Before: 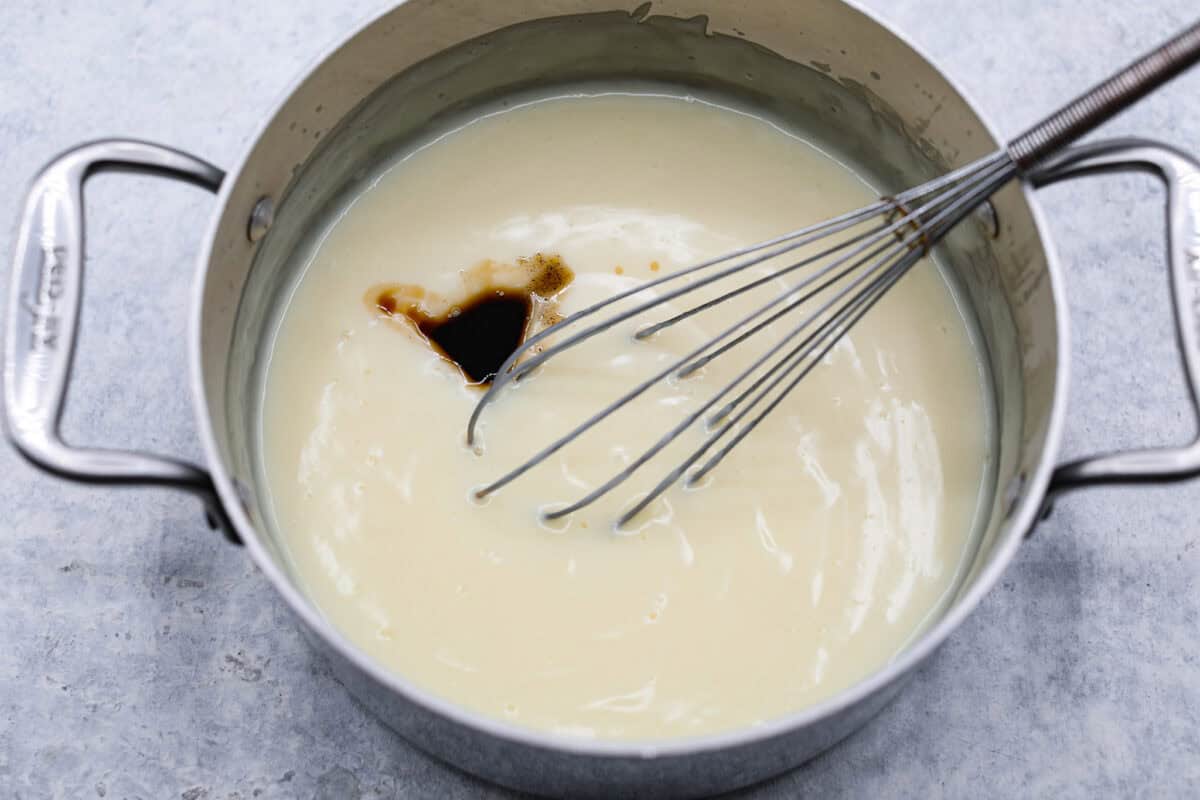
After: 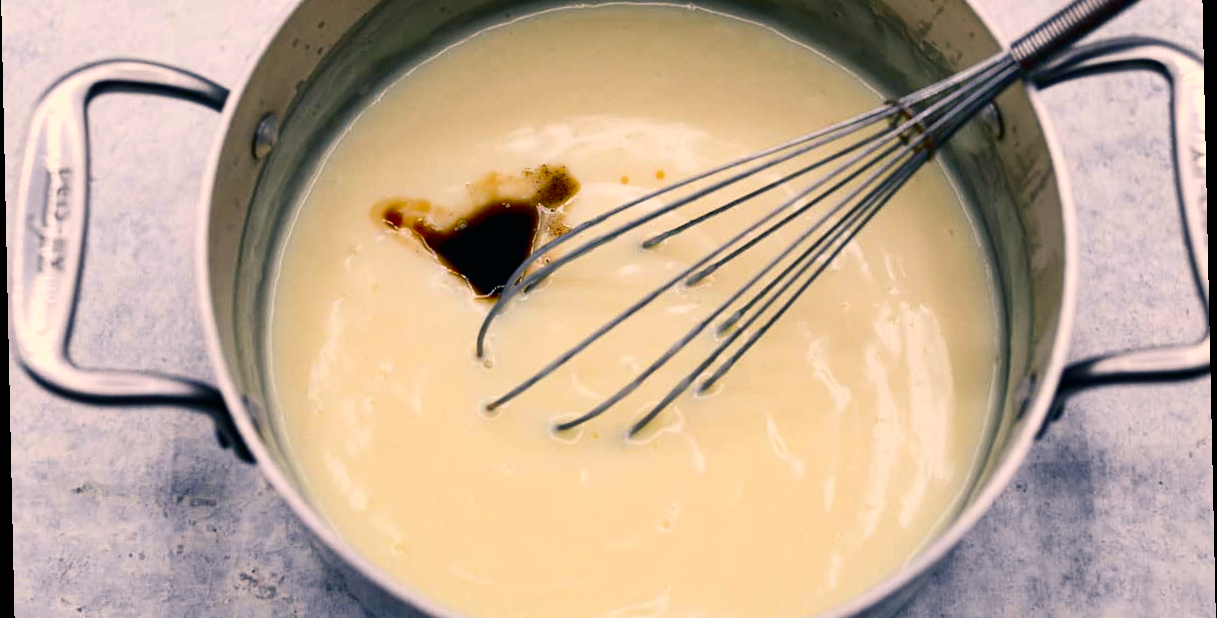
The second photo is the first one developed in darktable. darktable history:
crop and rotate: top 12.5%, bottom 12.5%
contrast brightness saturation: contrast 0.19, brightness -0.11, saturation 0.21
grain: coarseness 0.81 ISO, strength 1.34%, mid-tones bias 0%
rotate and perspective: rotation -1.24°, automatic cropping off
color correction: highlights a* 0.816, highlights b* 2.78, saturation 1.1
color balance rgb: shadows lift › chroma 5.41%, shadows lift › hue 240°, highlights gain › chroma 3.74%, highlights gain › hue 60°, saturation formula JzAzBz (2021)
